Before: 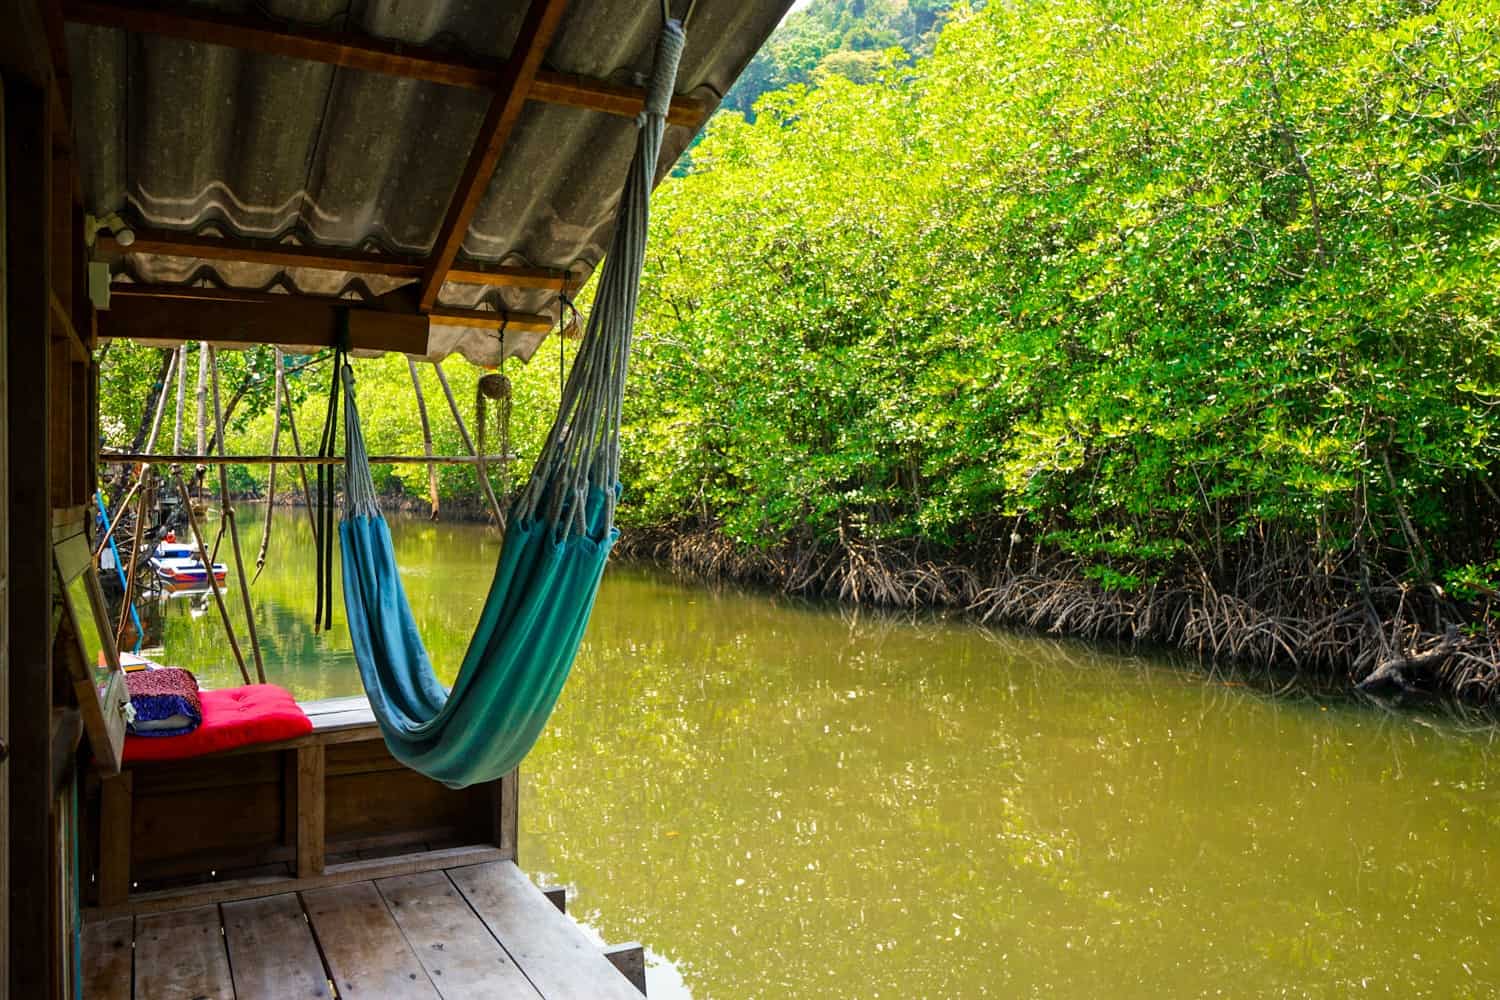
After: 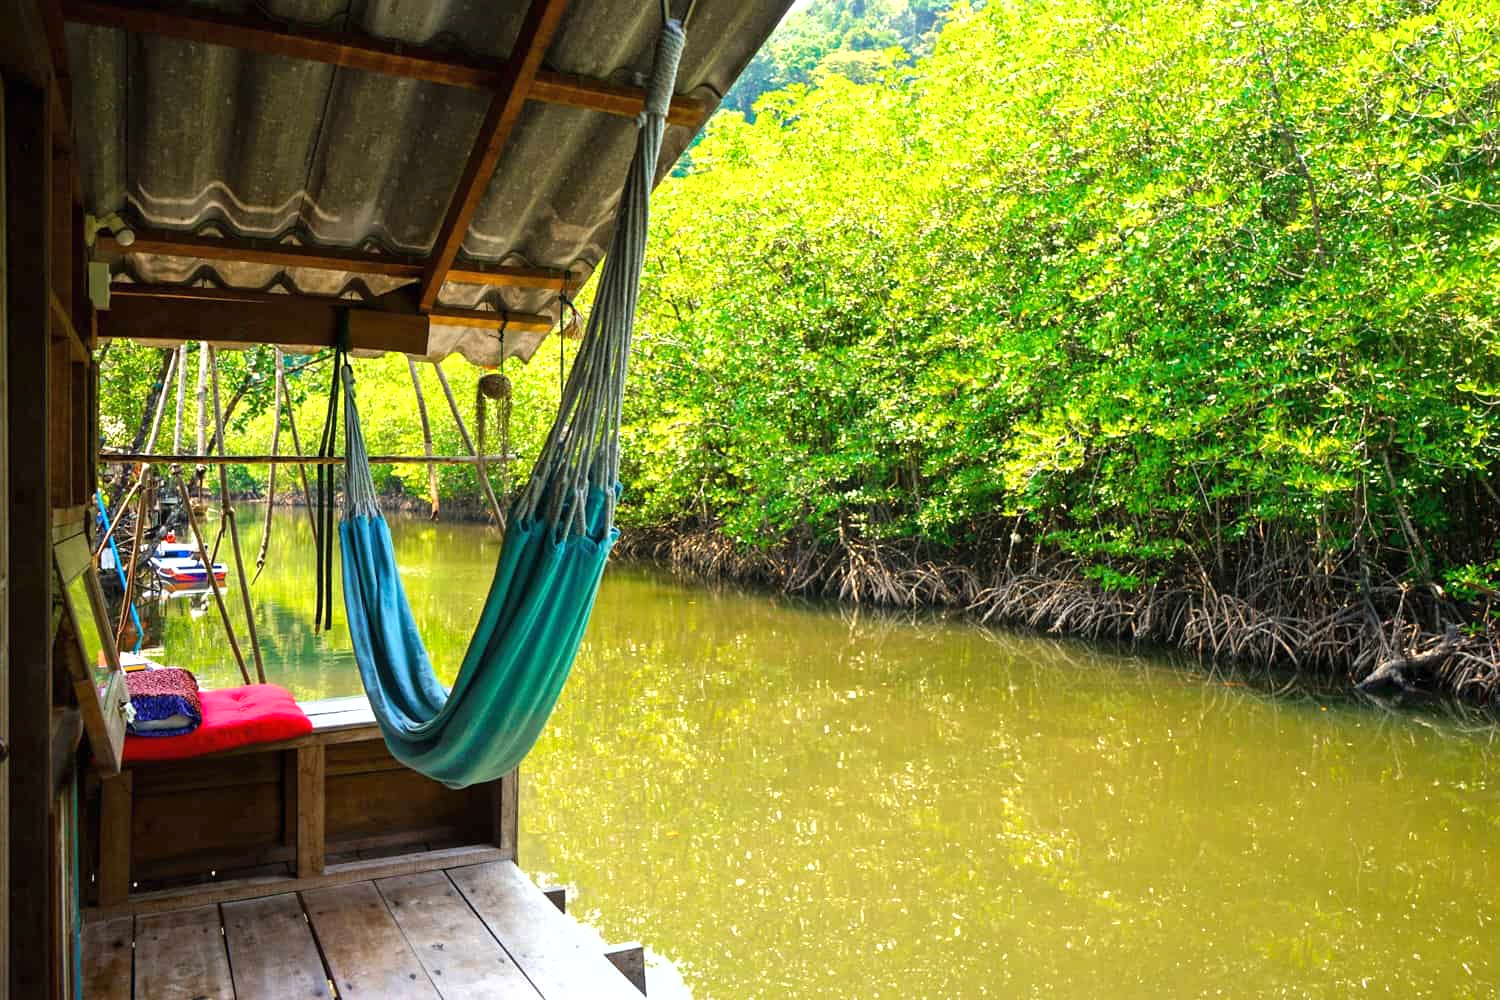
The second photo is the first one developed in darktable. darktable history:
shadows and highlights: radius 125.46, shadows 21.19, highlights -21.19, low approximation 0.01
exposure: black level correction 0, exposure 0.6 EV, compensate exposure bias true, compensate highlight preservation false
